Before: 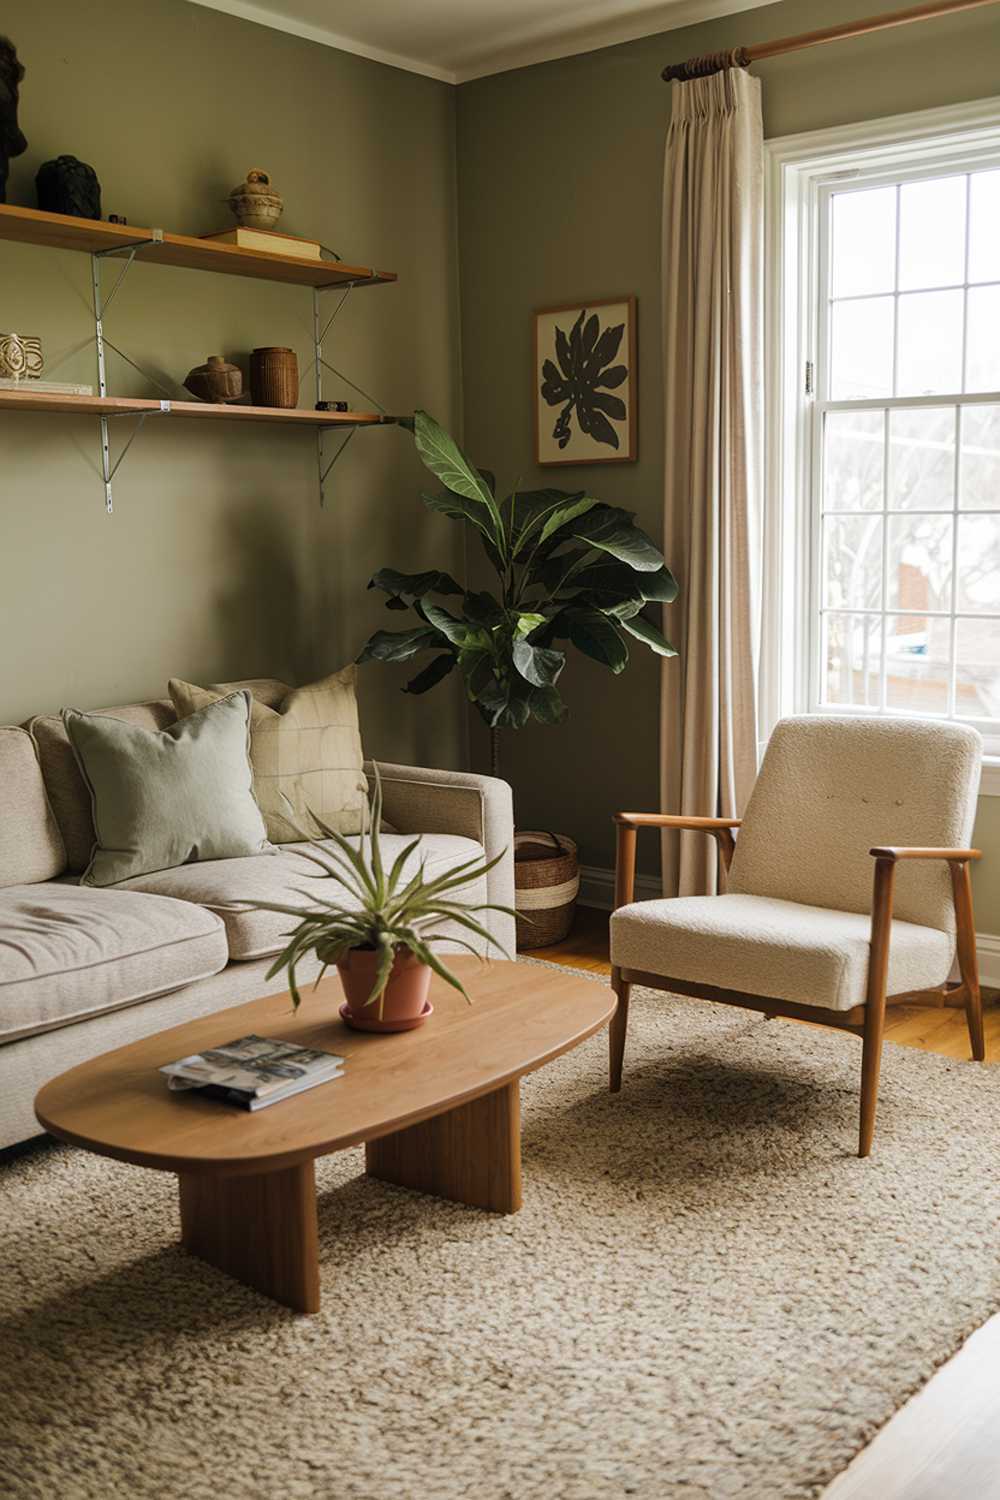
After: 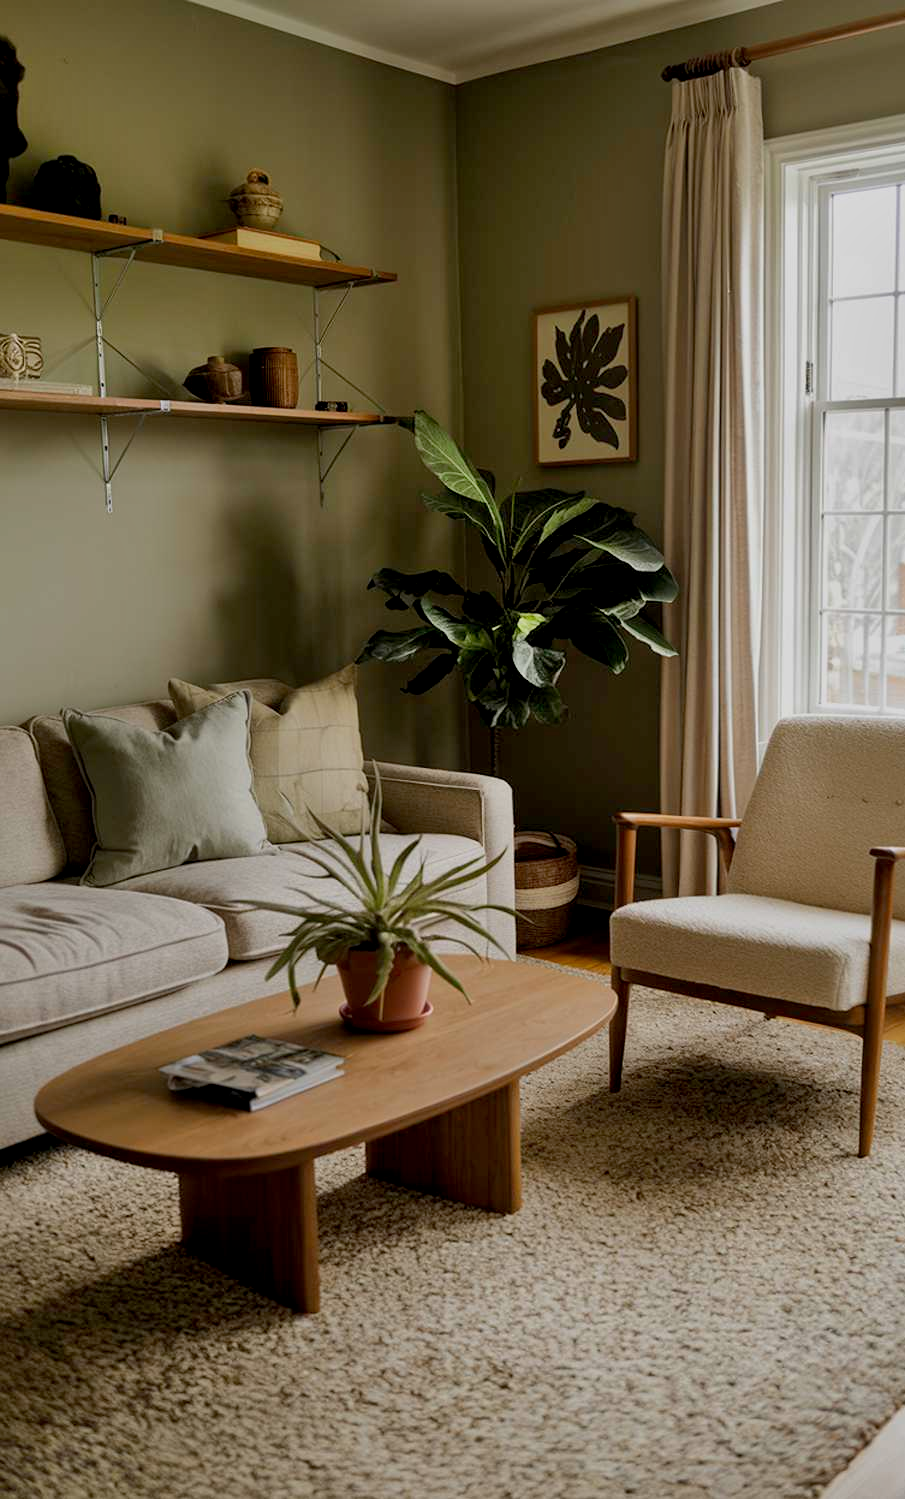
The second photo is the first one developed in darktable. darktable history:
crop: right 9.489%, bottom 0.022%
shadows and highlights: soften with gaussian
exposure: black level correction 0.011, exposure -0.483 EV, compensate exposure bias true, compensate highlight preservation false
